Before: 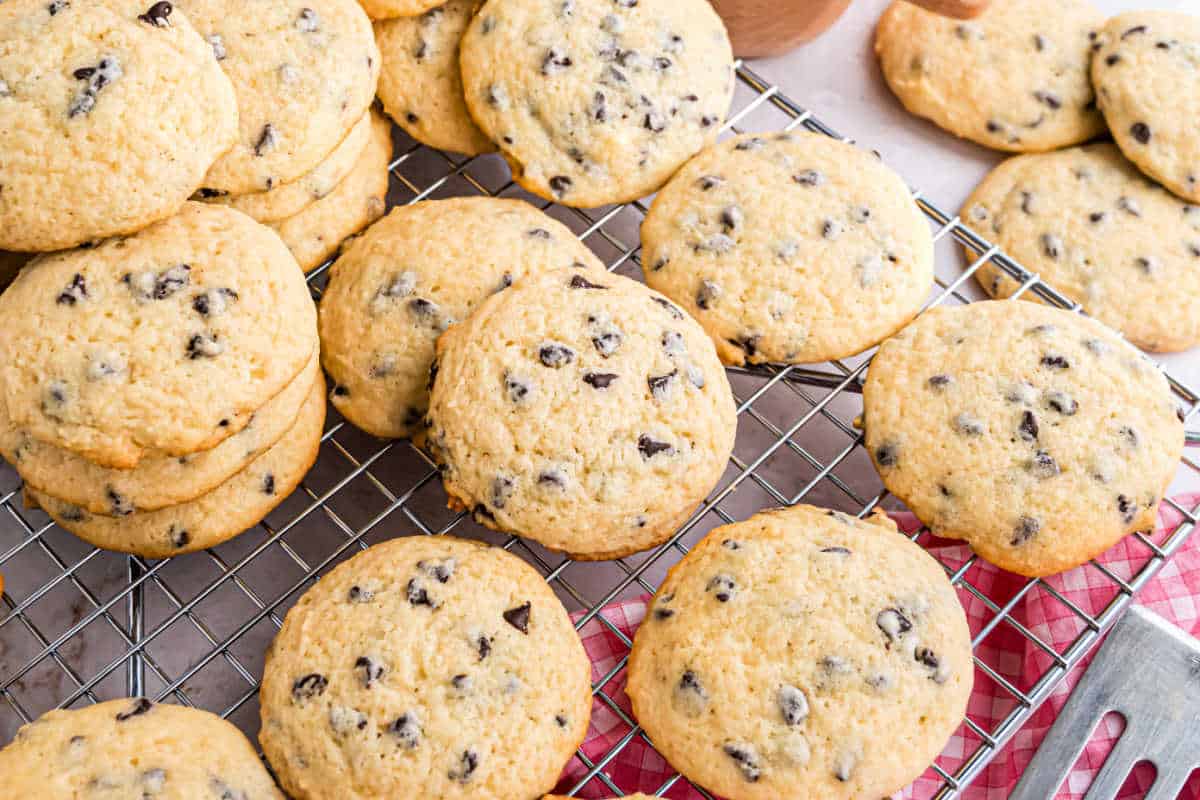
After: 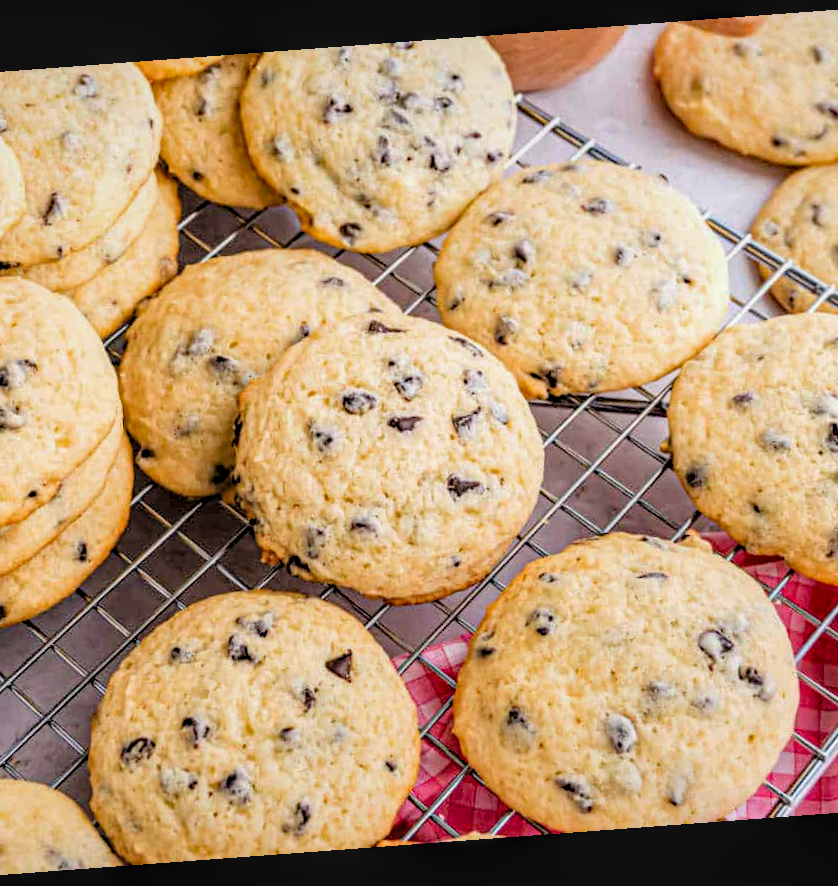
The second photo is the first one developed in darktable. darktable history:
local contrast: on, module defaults
white balance: emerald 1
crop and rotate: left 17.732%, right 15.423%
tone curve: curves: ch0 [(0.047, 0) (0.292, 0.352) (0.657, 0.678) (1, 0.958)], color space Lab, linked channels, preserve colors none
rotate and perspective: rotation -4.25°, automatic cropping off
haze removal: compatibility mode true, adaptive false
color zones: curves: ch0 [(0.25, 0.5) (0.428, 0.473) (0.75, 0.5)]; ch1 [(0.243, 0.479) (0.398, 0.452) (0.75, 0.5)]
